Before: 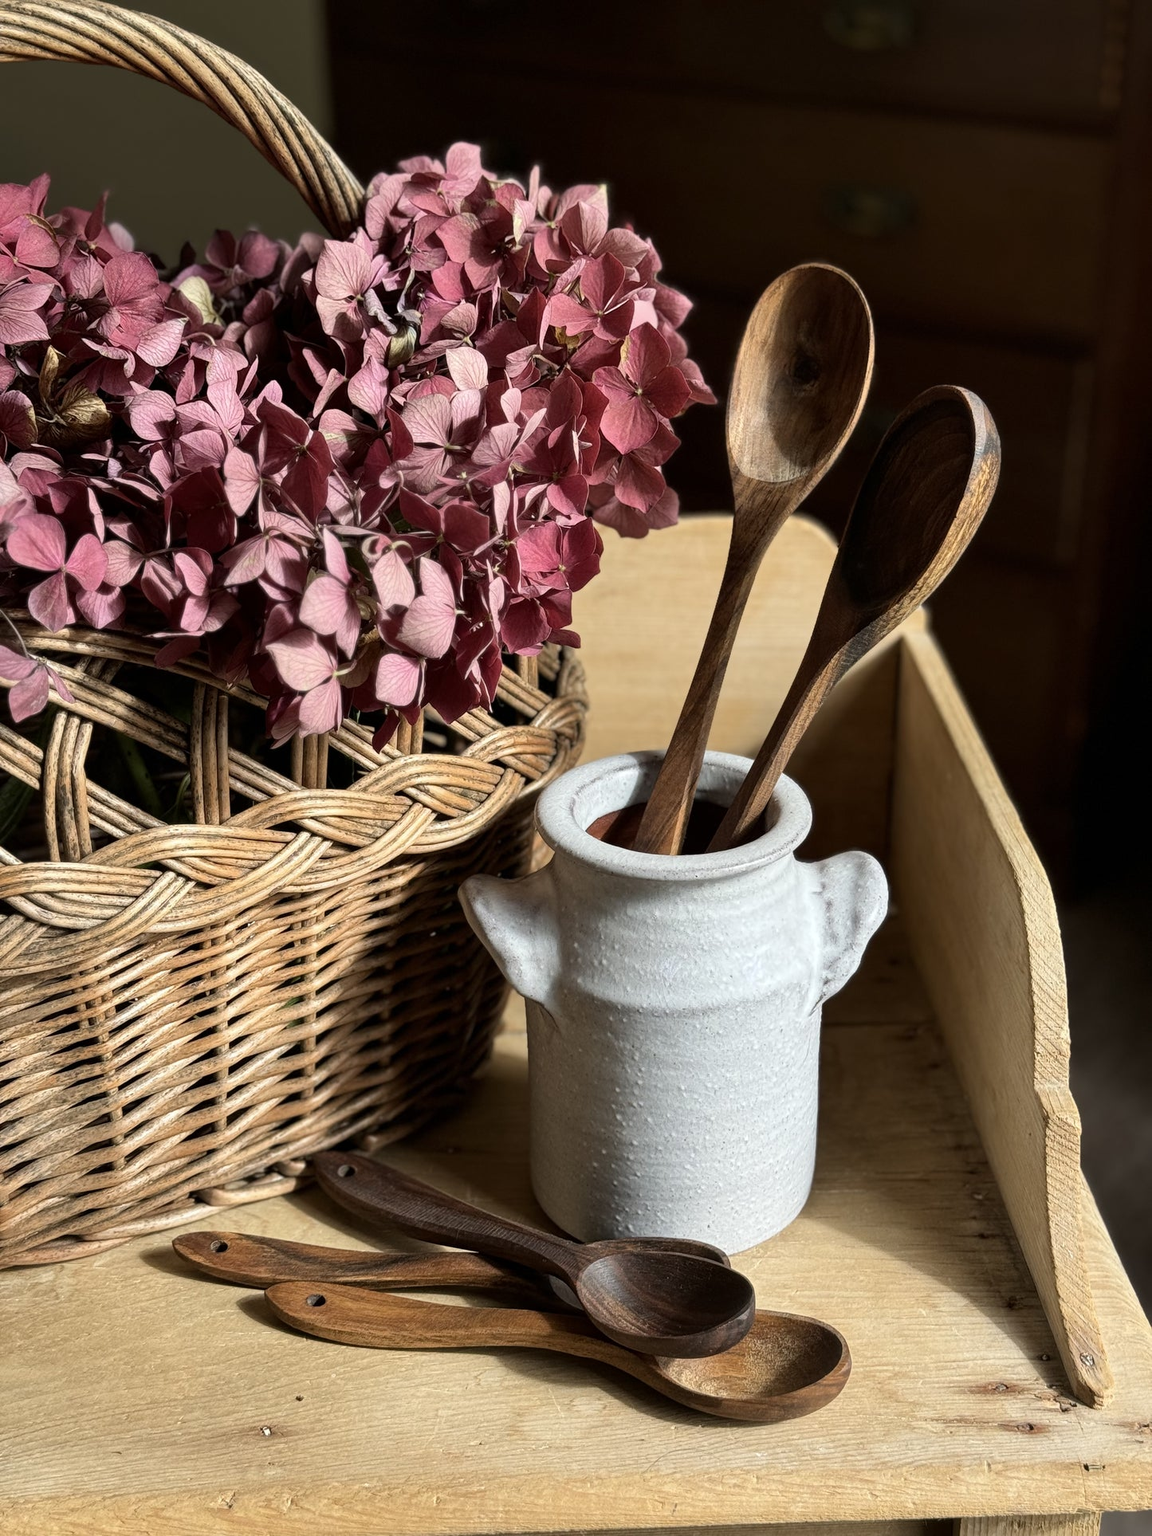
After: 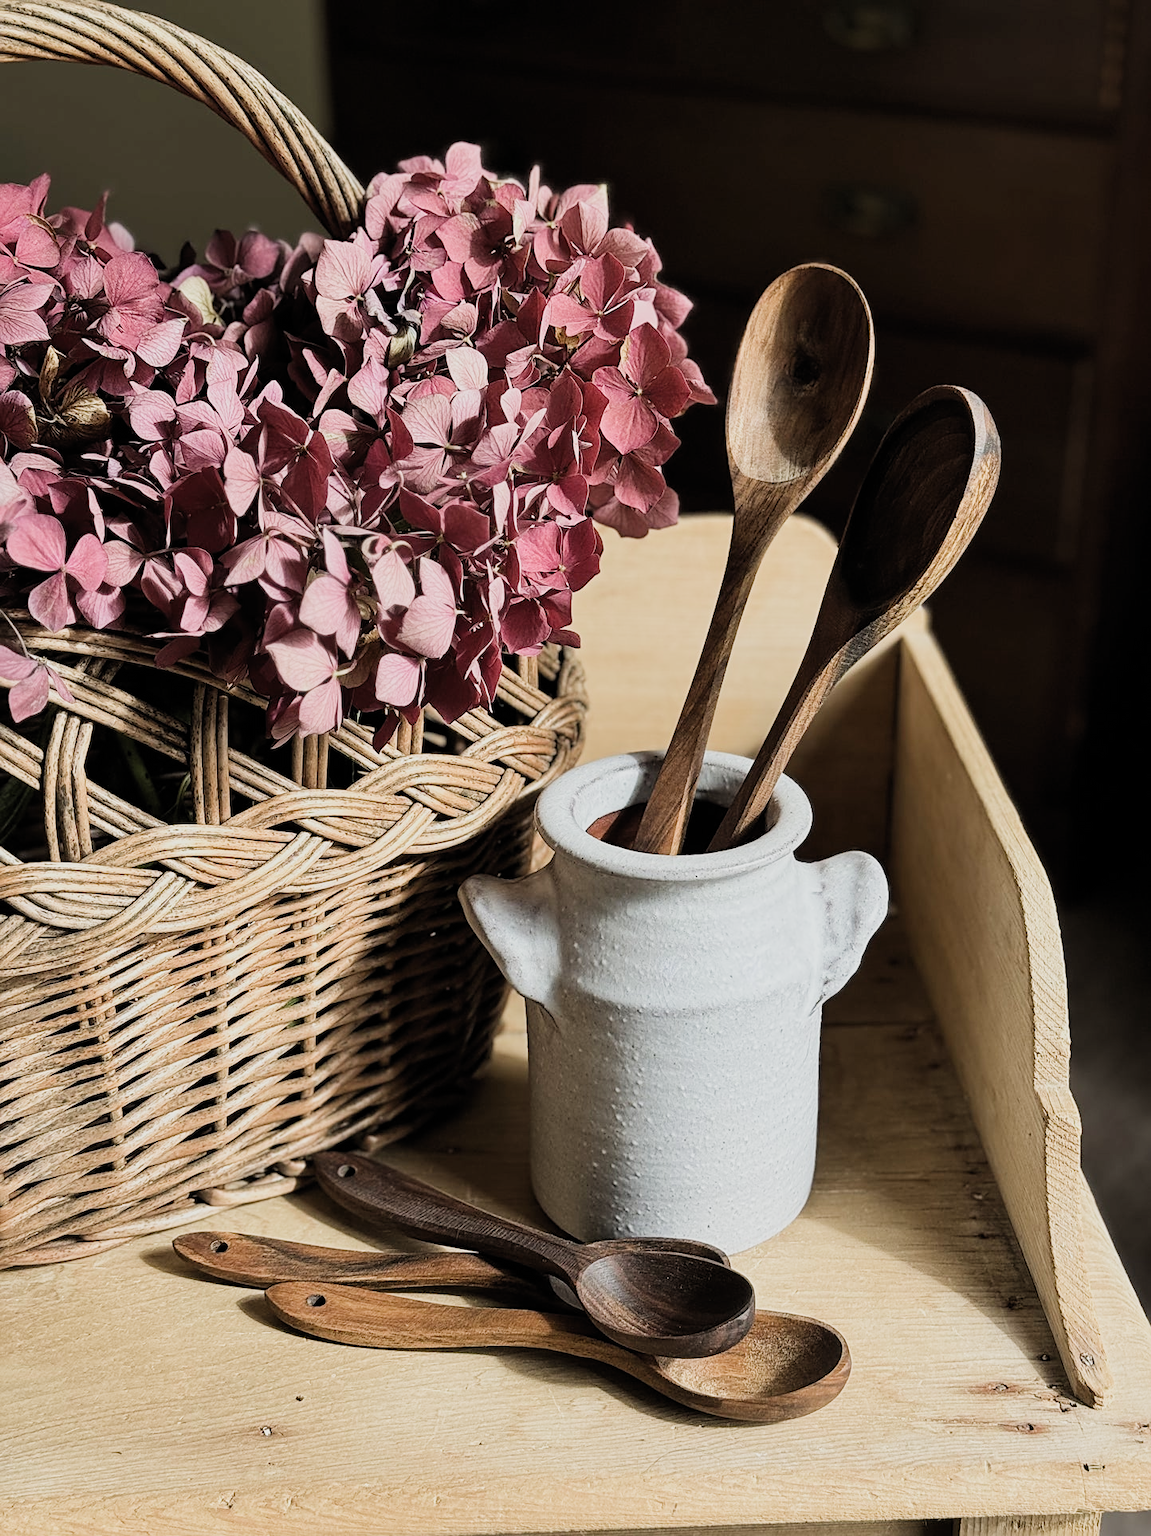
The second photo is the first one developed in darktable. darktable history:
sharpen: on, module defaults
filmic rgb: black relative exposure -7.65 EV, white relative exposure 4.56 EV, hardness 3.61, contrast 1.053, color science v5 (2021), contrast in shadows safe, contrast in highlights safe
exposure: exposure 0.608 EV, compensate highlight preservation false
